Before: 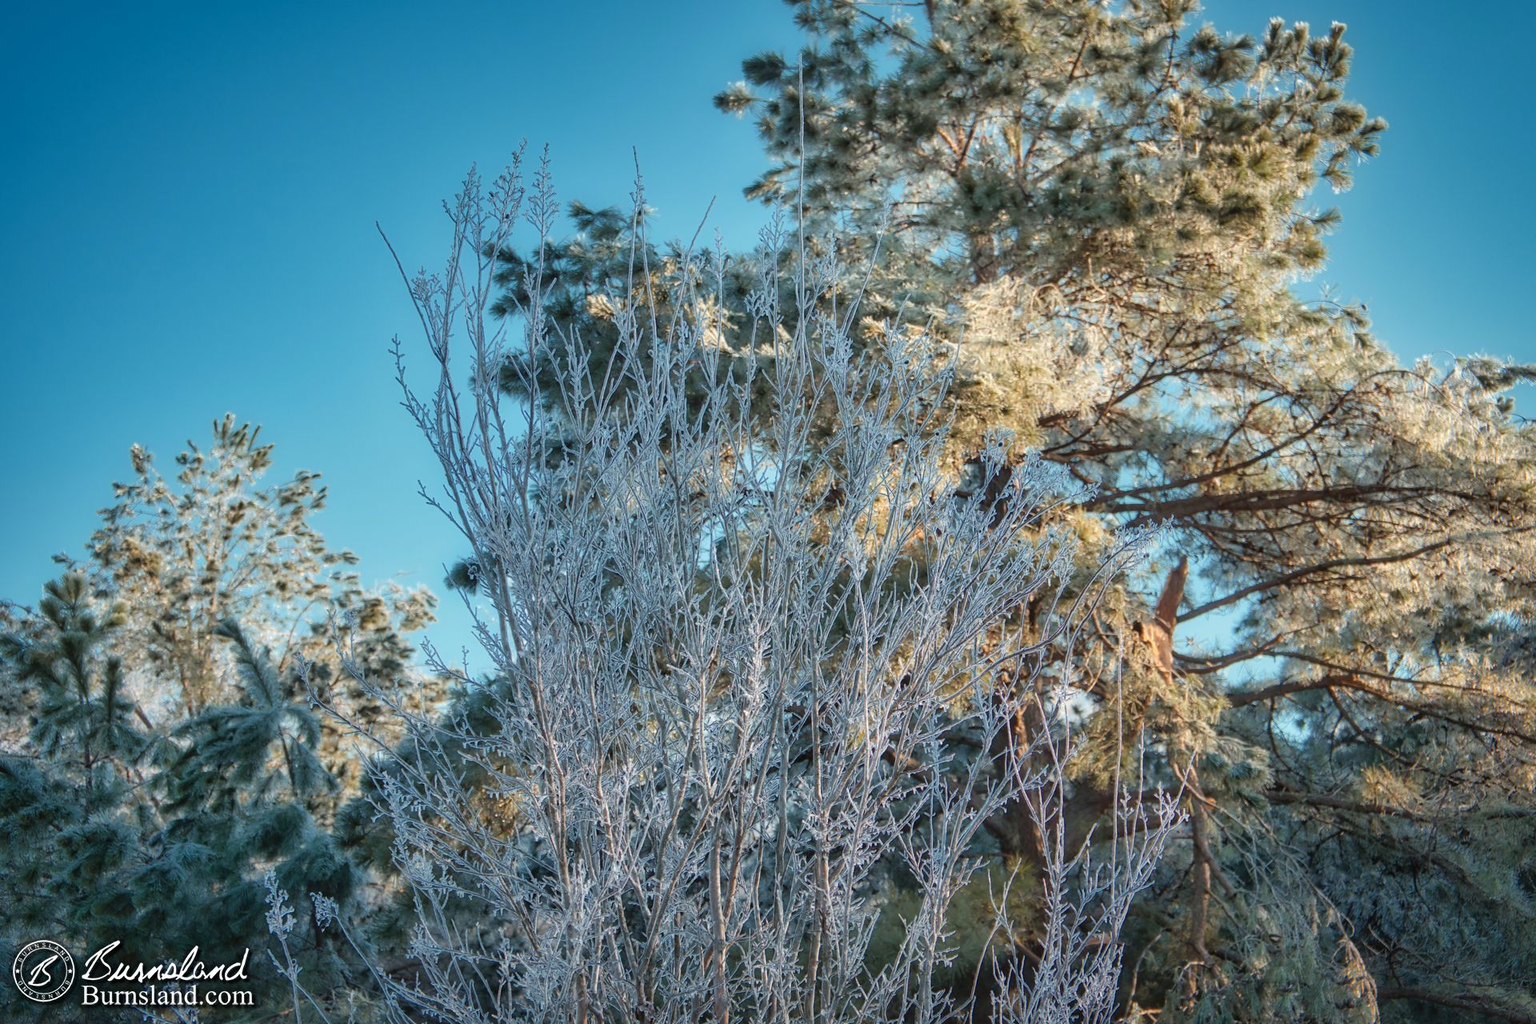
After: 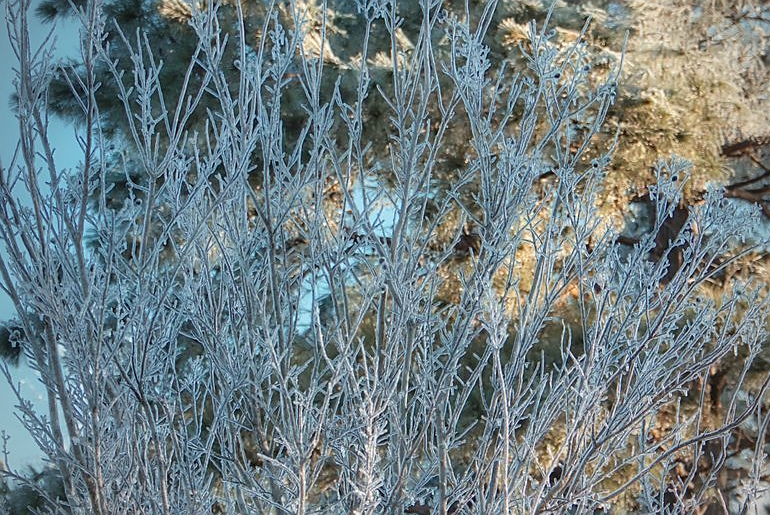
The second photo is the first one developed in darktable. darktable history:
vignetting: fall-off start 74.1%, fall-off radius 65.65%, unbound false
crop: left 30.023%, top 29.522%, right 29.853%, bottom 30.198%
sharpen: radius 0.982, amount 0.613
